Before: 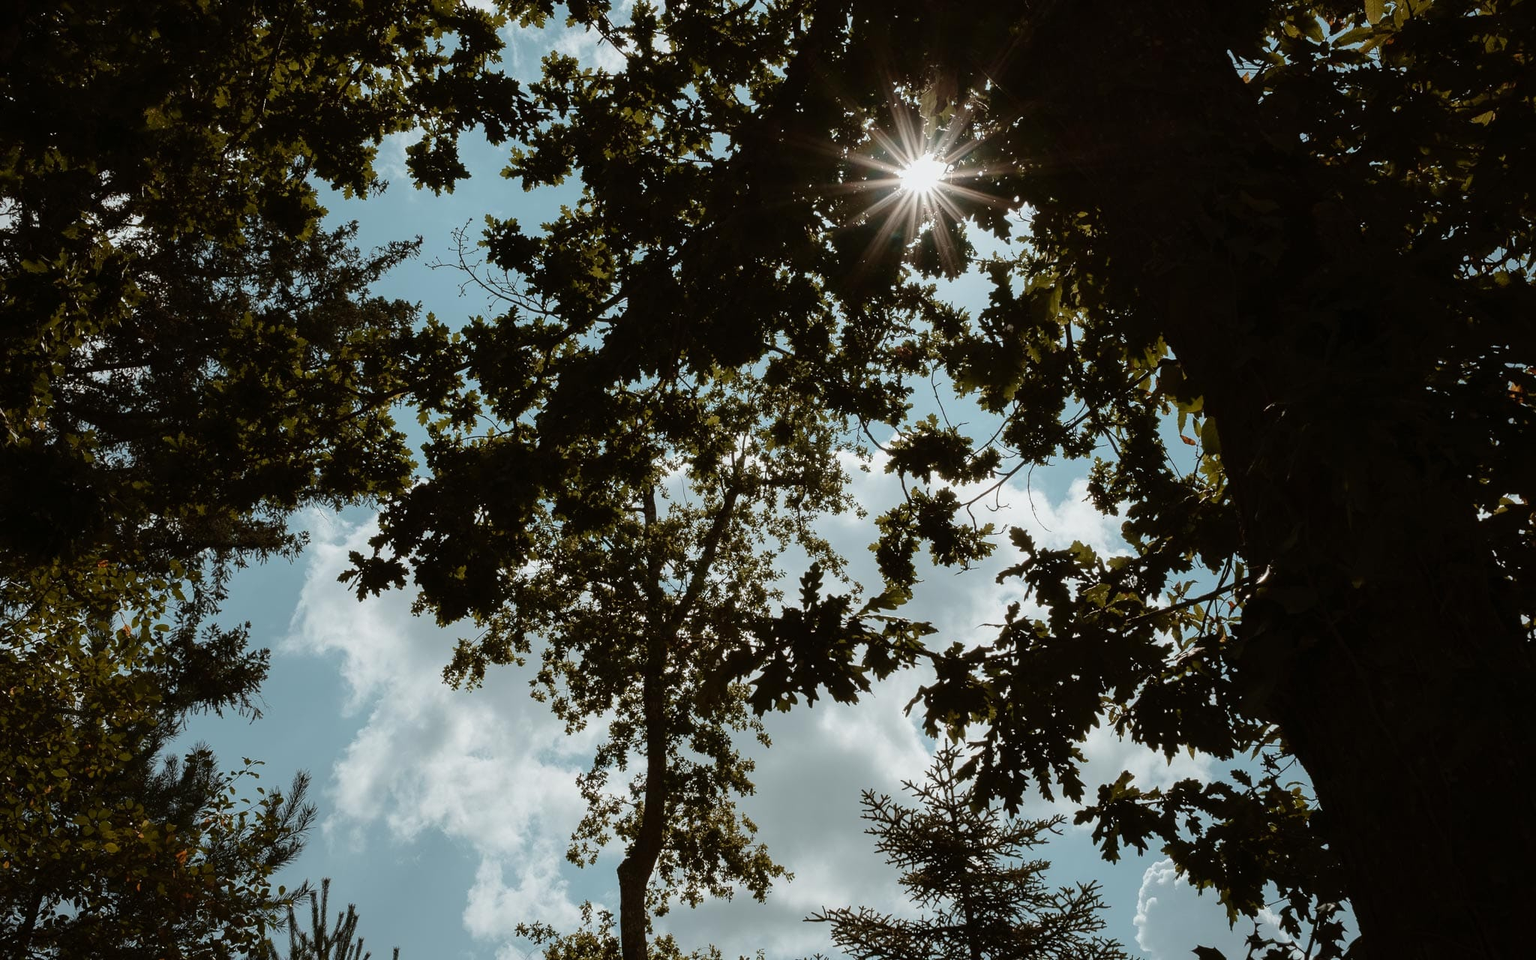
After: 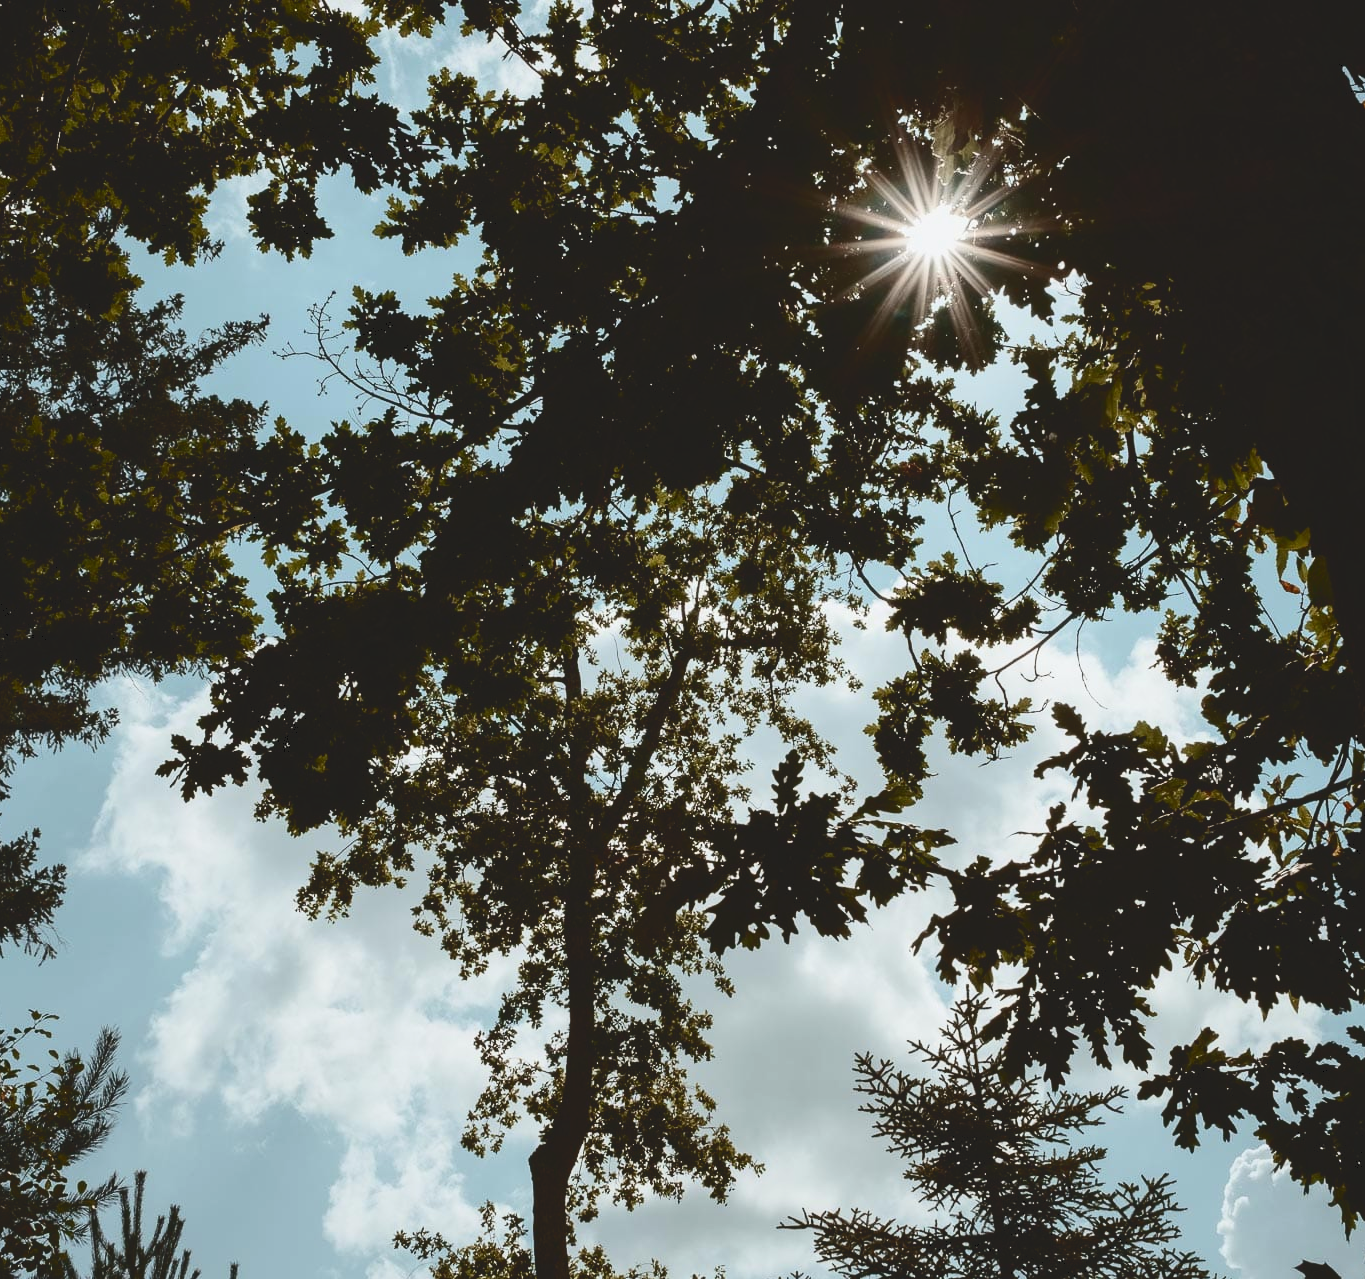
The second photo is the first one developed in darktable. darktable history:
crop and rotate: left 14.362%, right 18.958%
tone curve: curves: ch0 [(0, 0) (0.003, 0.117) (0.011, 0.118) (0.025, 0.123) (0.044, 0.13) (0.069, 0.137) (0.1, 0.149) (0.136, 0.157) (0.177, 0.184) (0.224, 0.217) (0.277, 0.257) (0.335, 0.324) (0.399, 0.406) (0.468, 0.511) (0.543, 0.609) (0.623, 0.712) (0.709, 0.8) (0.801, 0.877) (0.898, 0.938) (1, 1)], color space Lab, independent channels, preserve colors none
